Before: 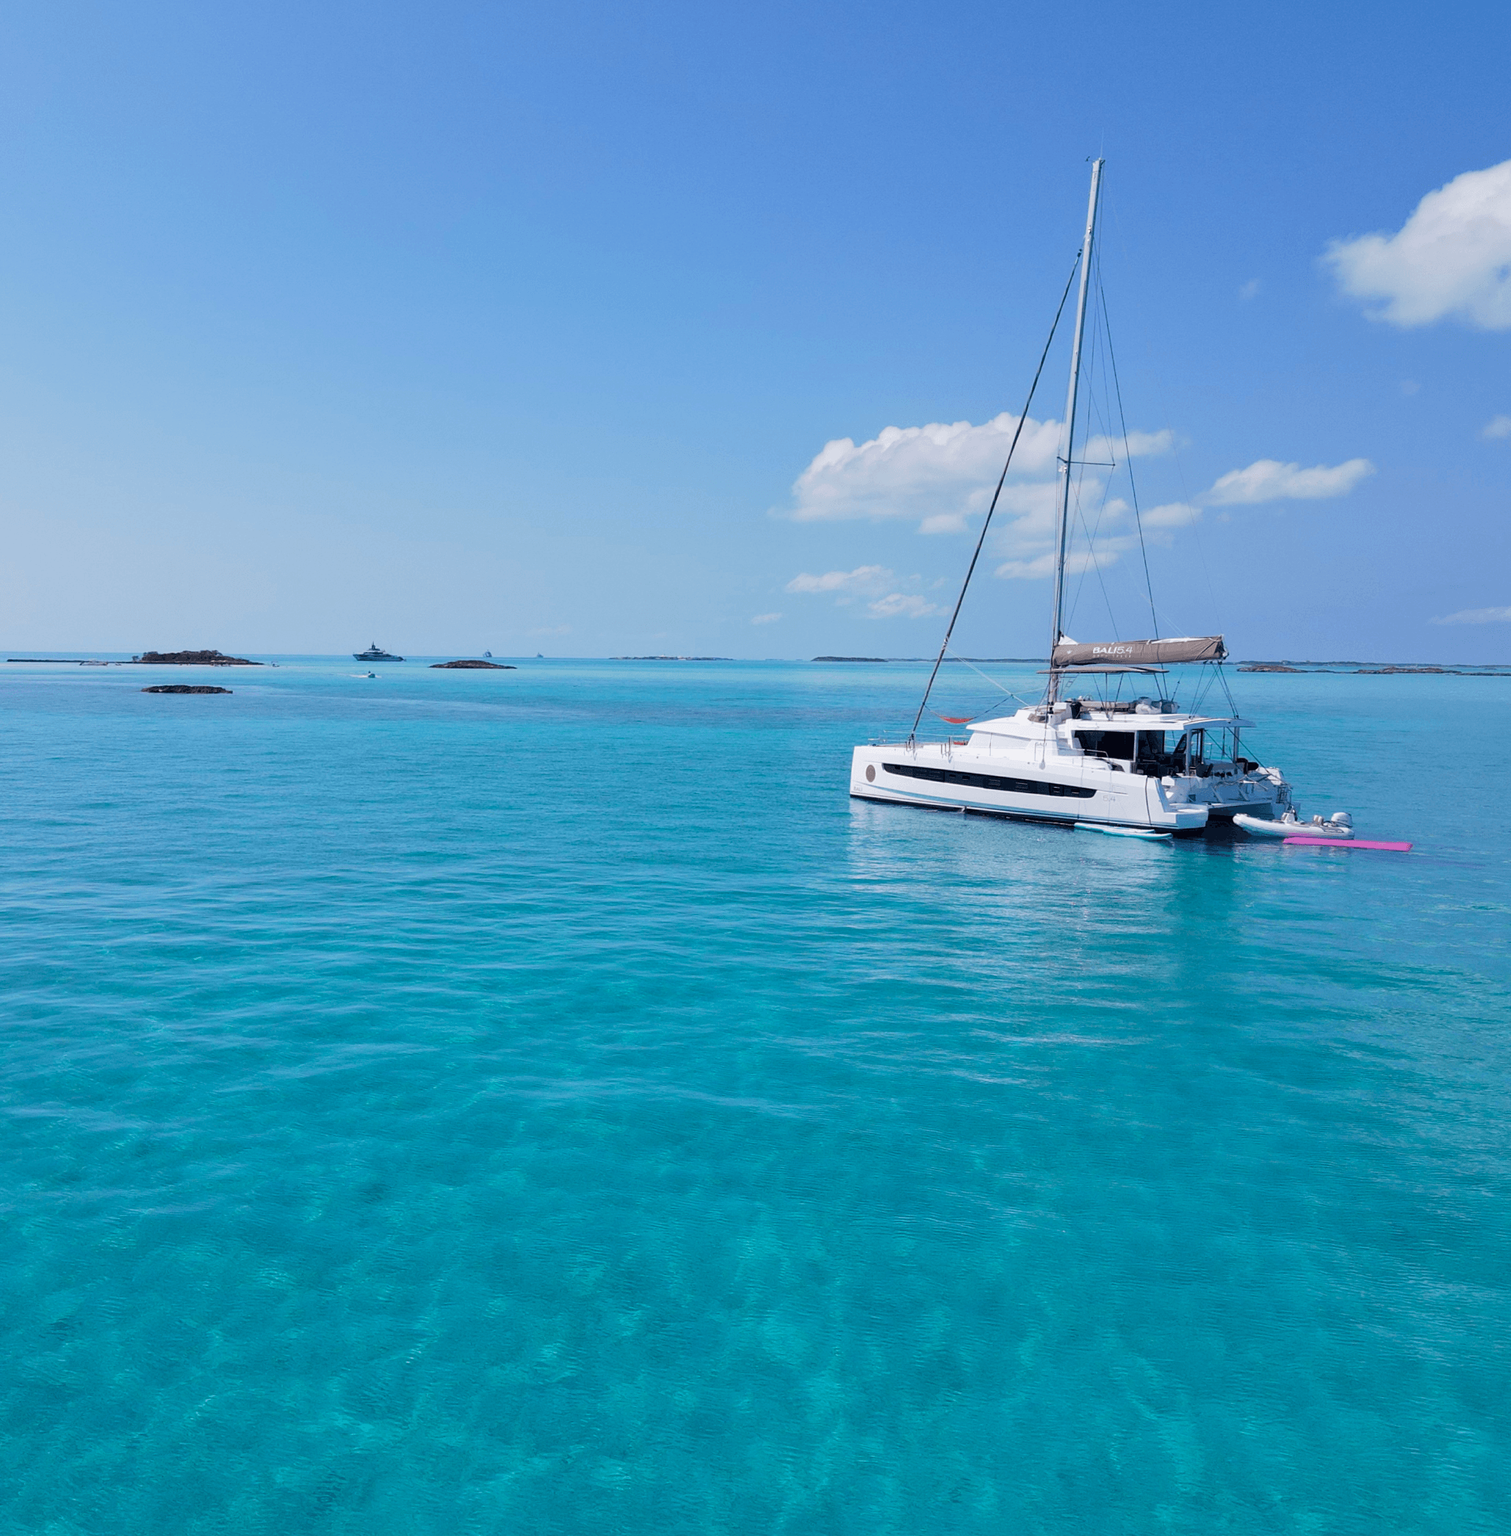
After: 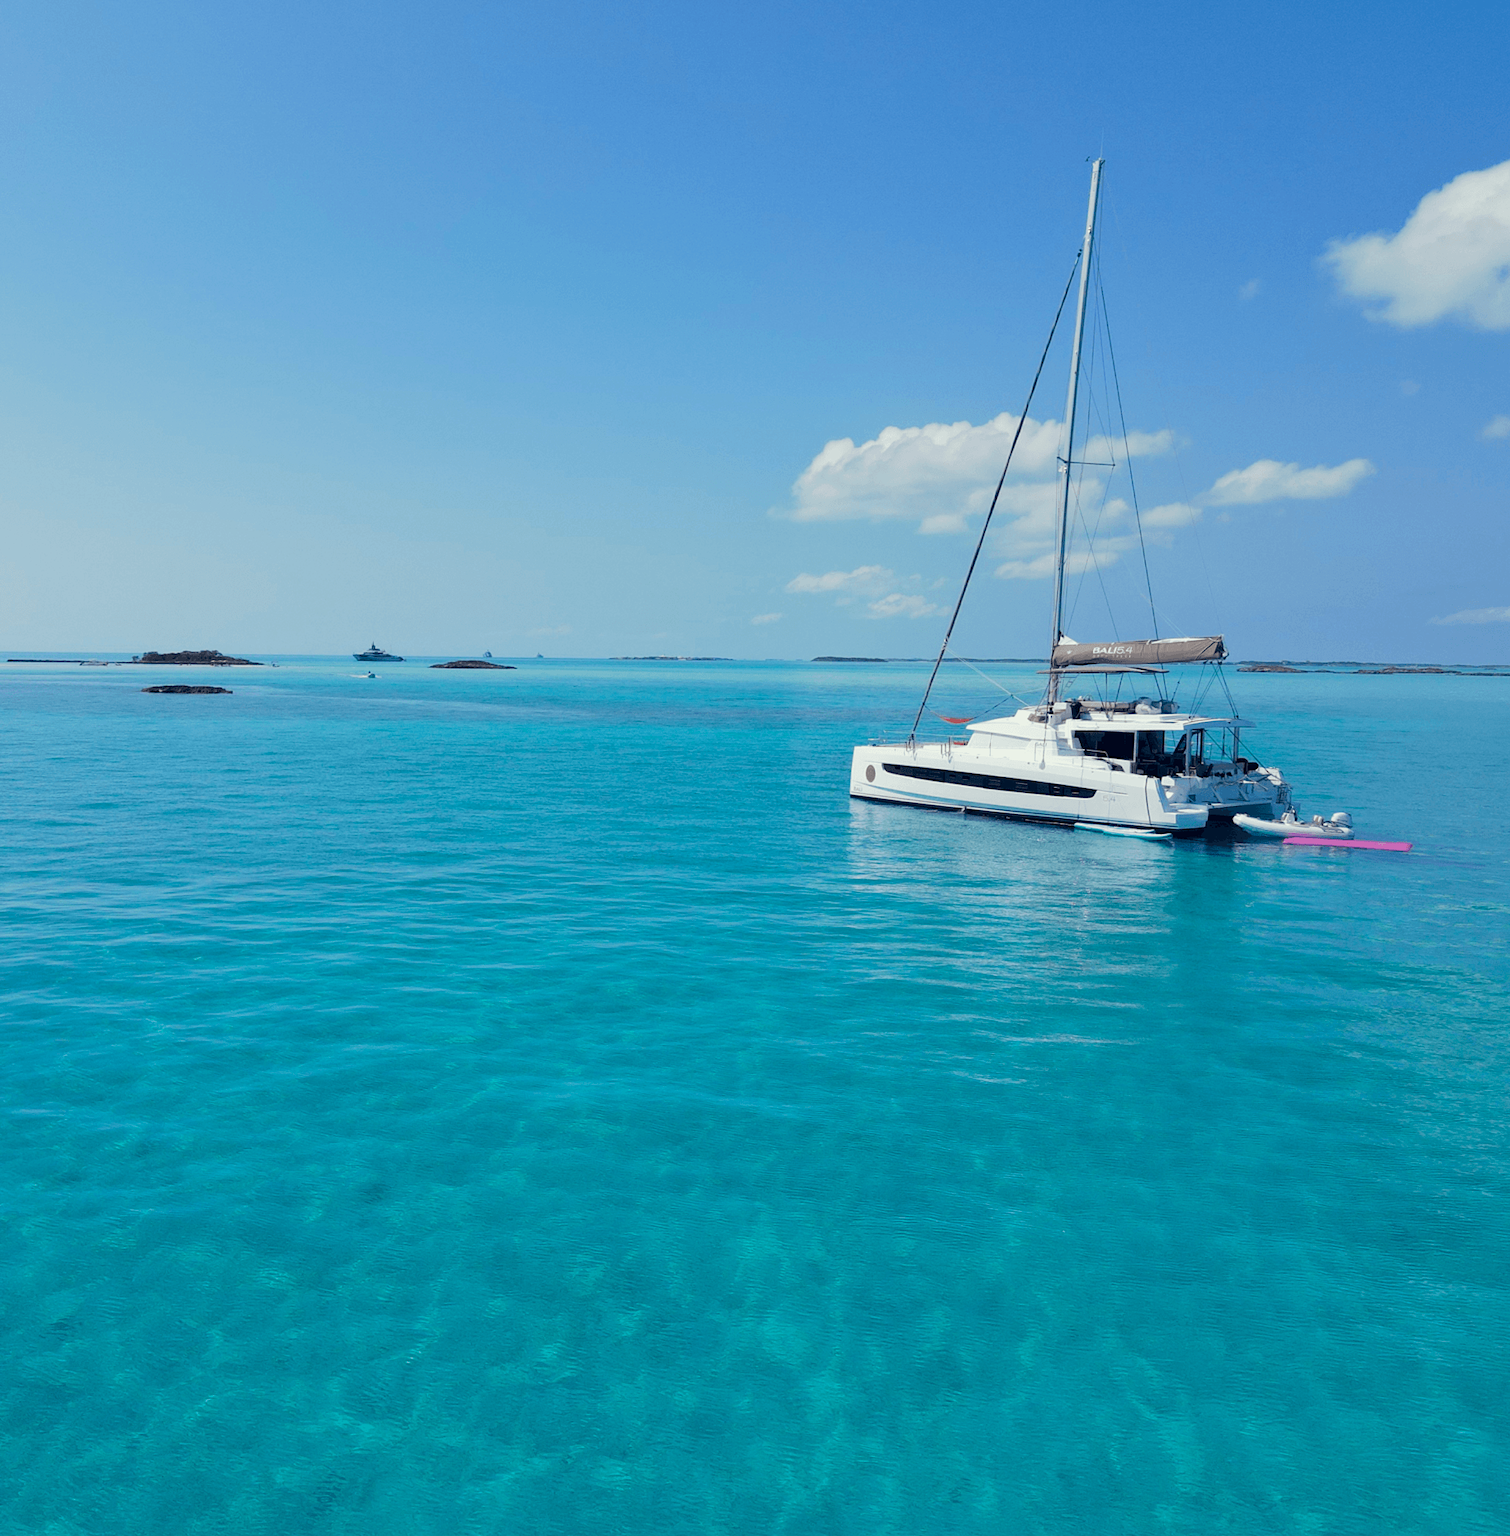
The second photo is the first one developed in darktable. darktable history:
color balance rgb: shadows lift › hue 87.51°, highlights gain › chroma 1.62%, highlights gain › hue 55.1°, global offset › chroma 0.06%, global offset › hue 253.66°, linear chroma grading › global chroma 0.5%
color correction: highlights a* -8, highlights b* 3.1
vibrance: on, module defaults
